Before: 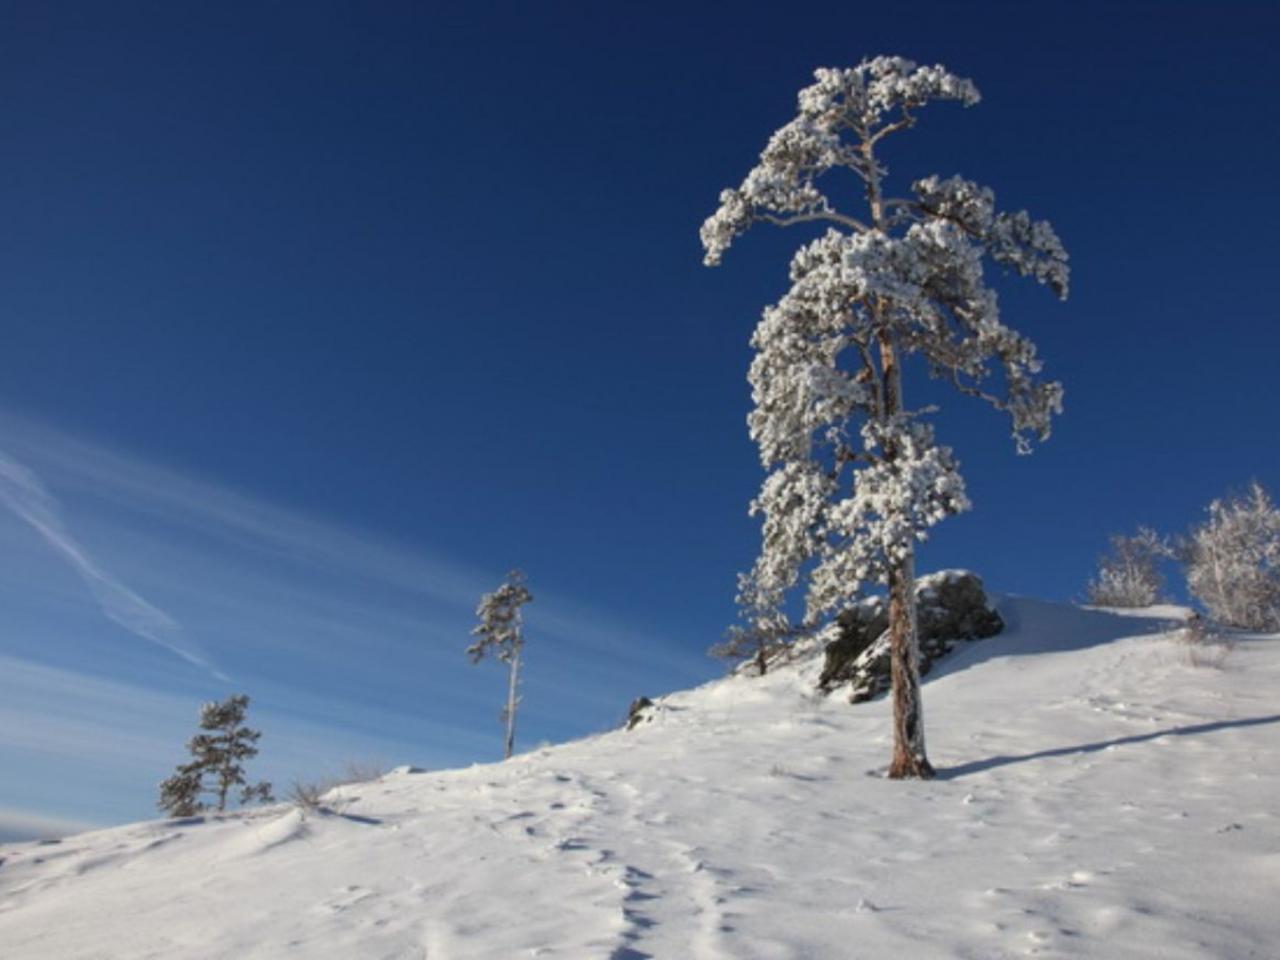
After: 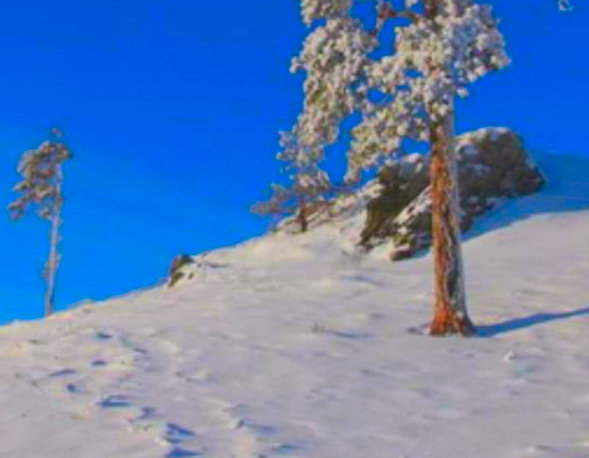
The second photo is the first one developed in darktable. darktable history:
color correction: highlights a* 1.7, highlights b* -1.79, saturation 2.49
crop: left 35.862%, top 46.179%, right 18.064%, bottom 6.11%
tone equalizer: -8 EV 0.063 EV, edges refinement/feathering 500, mask exposure compensation -1.57 EV, preserve details no
contrast brightness saturation: contrast -0.27
